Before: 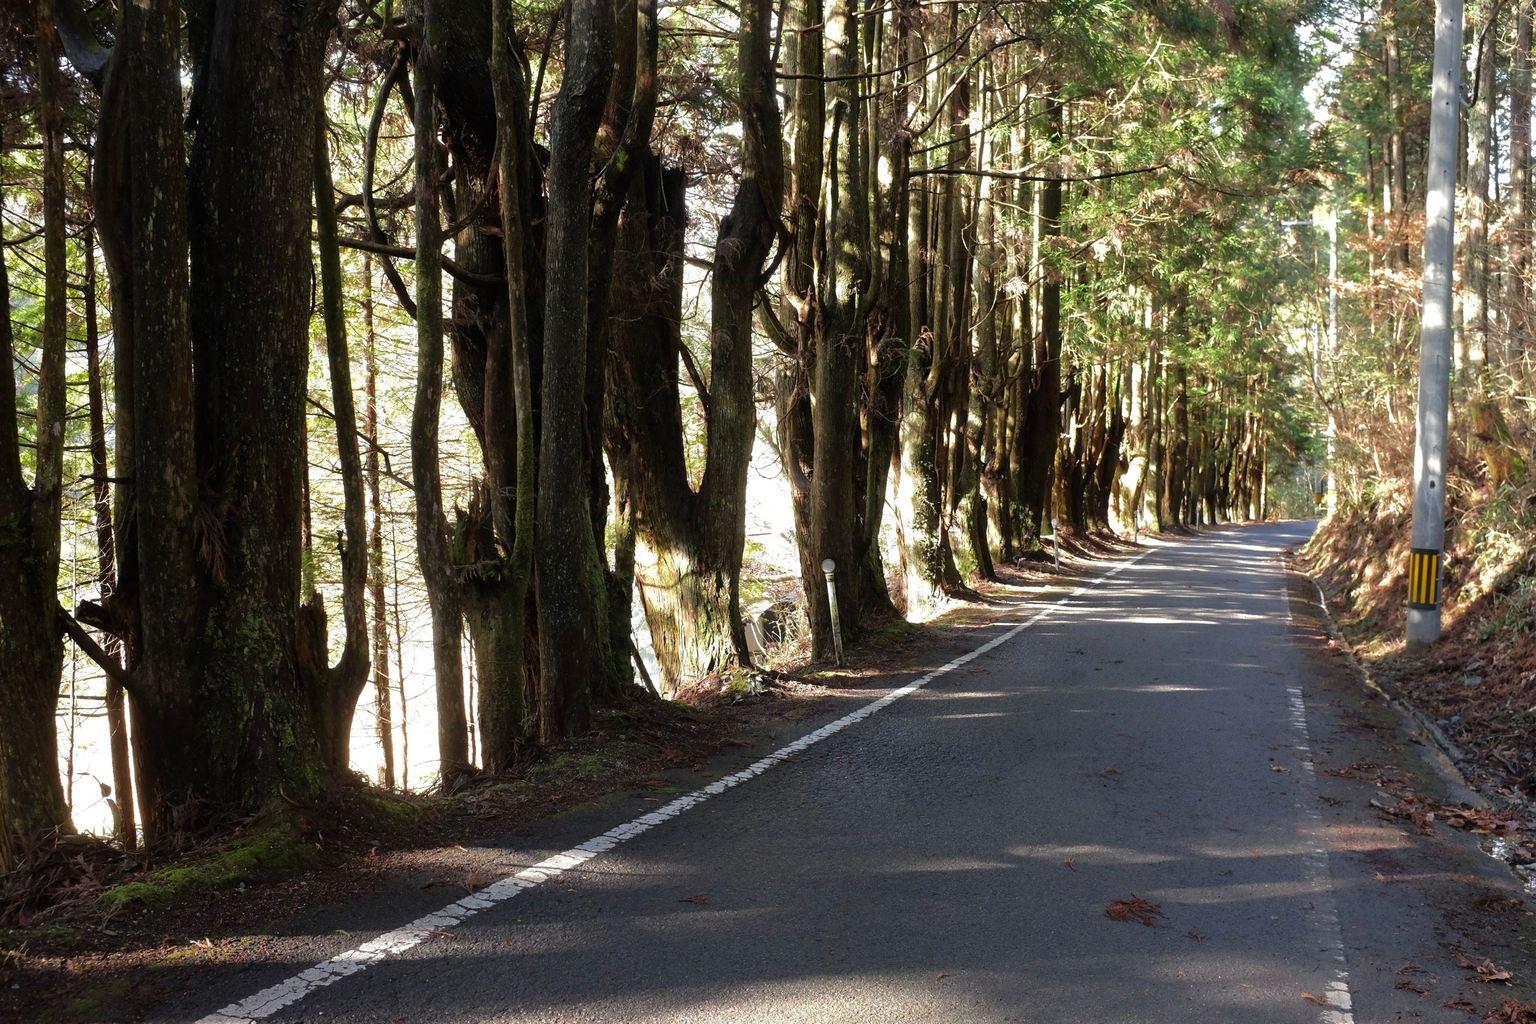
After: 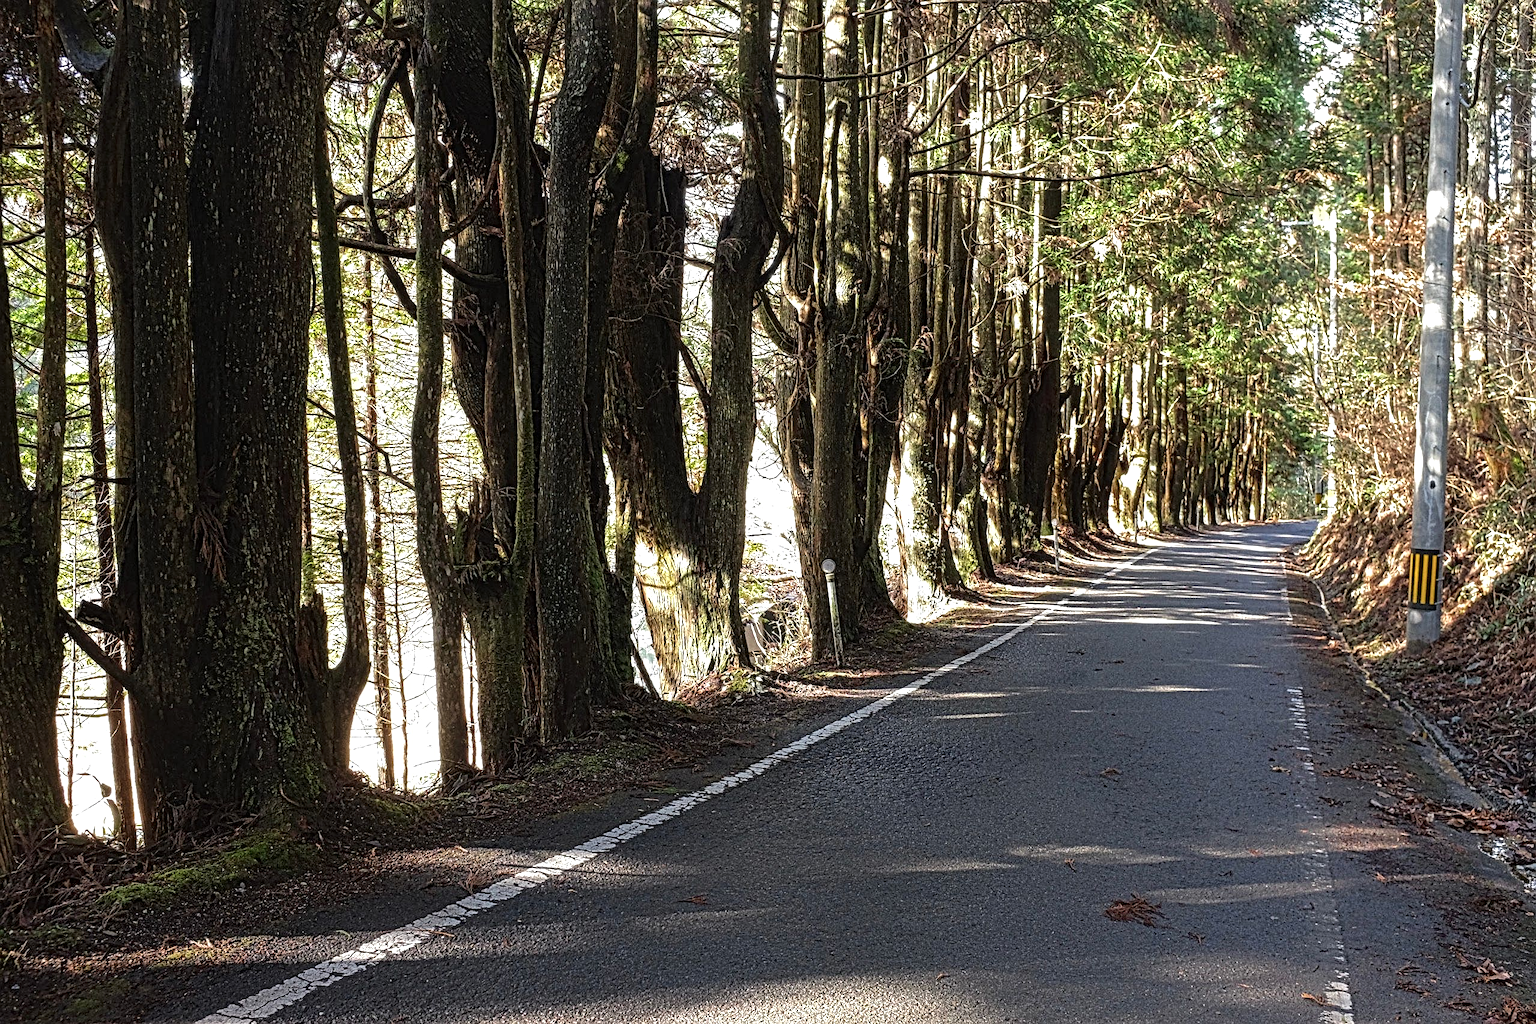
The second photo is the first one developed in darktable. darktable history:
exposure: black level correction -0.003, exposure 0.04 EV, compensate highlight preservation false
local contrast: mode bilateral grid, contrast 20, coarseness 3, detail 300%, midtone range 0.2
tone equalizer: on, module defaults
